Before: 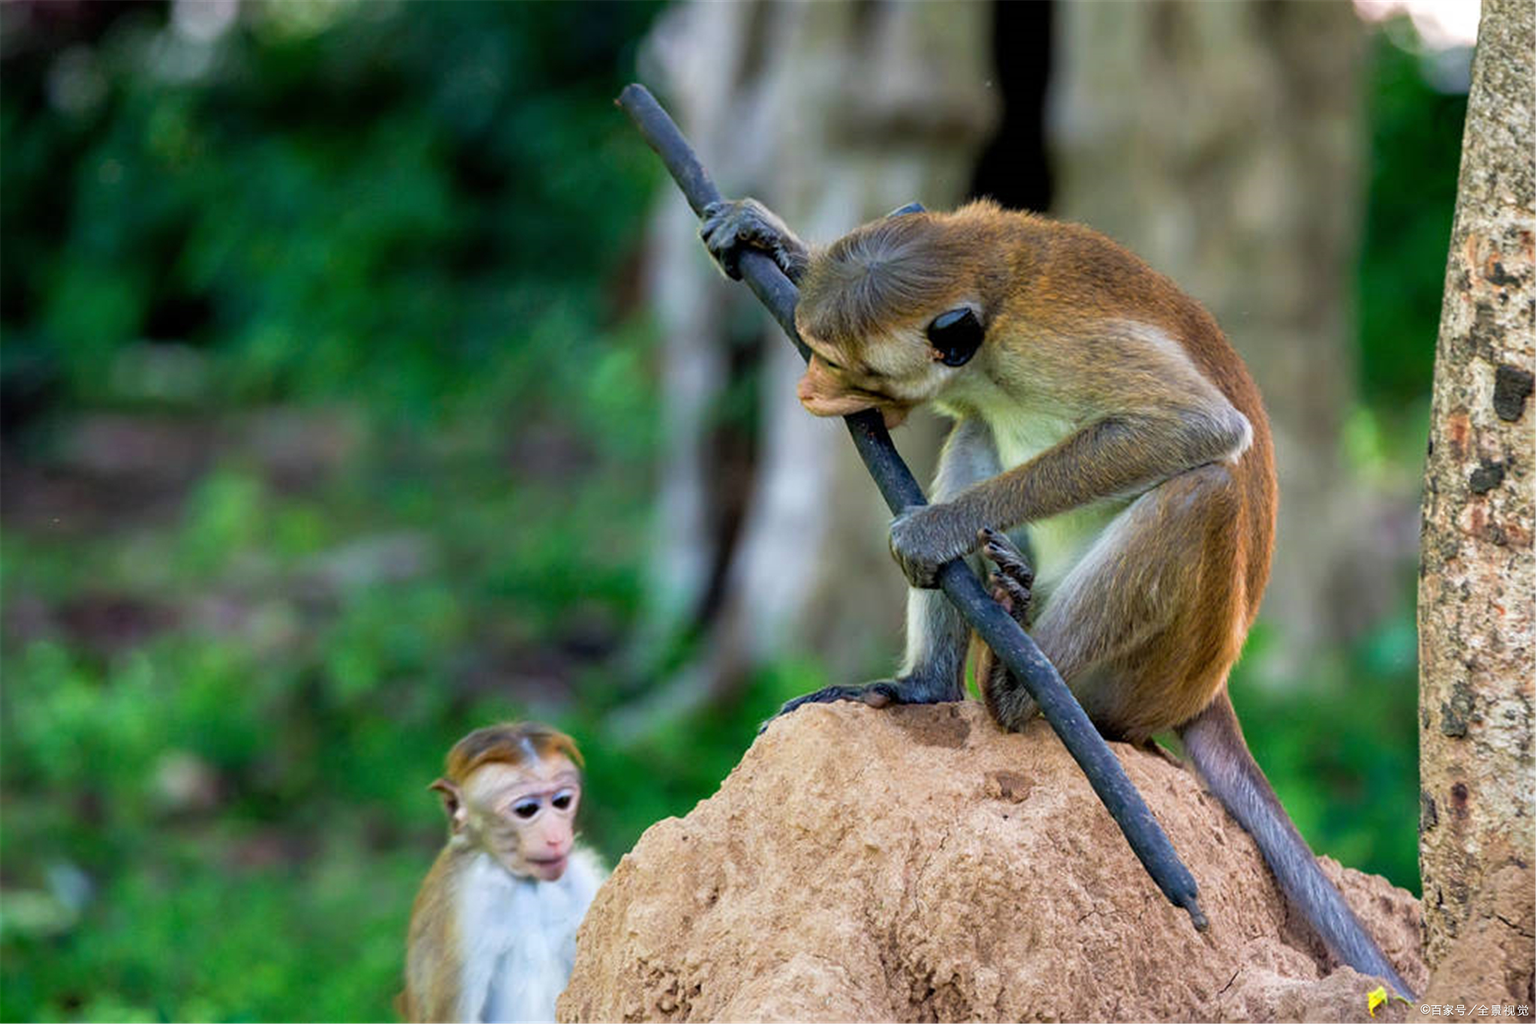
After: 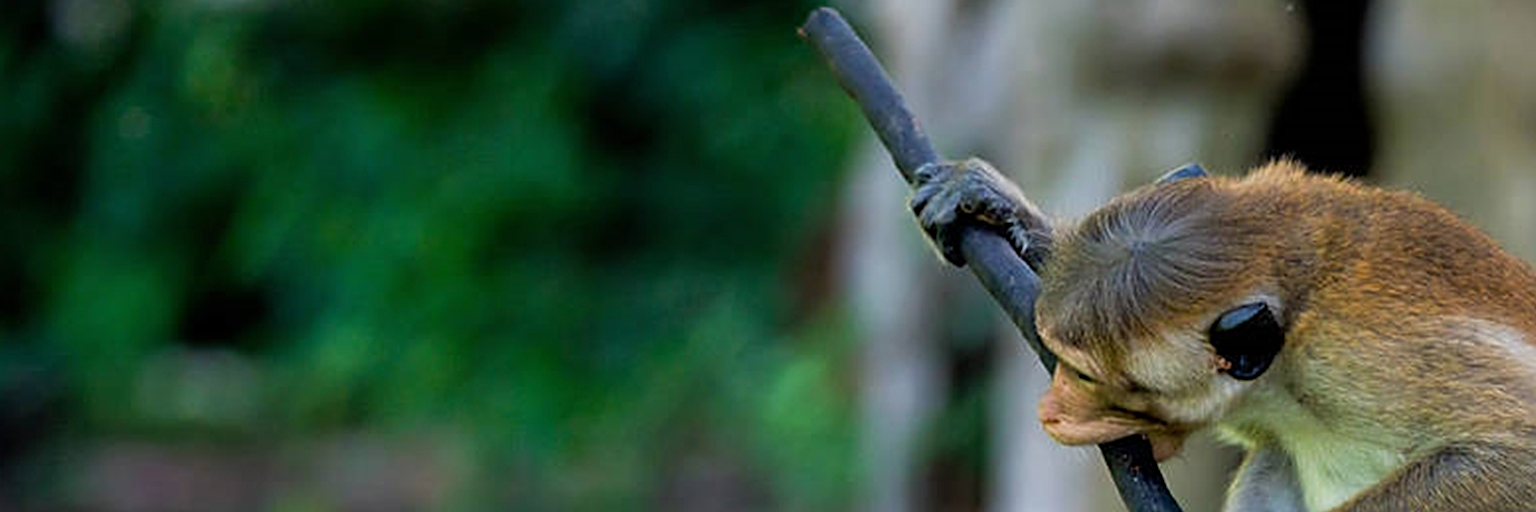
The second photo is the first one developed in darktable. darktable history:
exposure: exposure -0.156 EV, compensate highlight preservation false
crop: left 0.573%, top 7.627%, right 23.396%, bottom 54.311%
sharpen: on, module defaults
